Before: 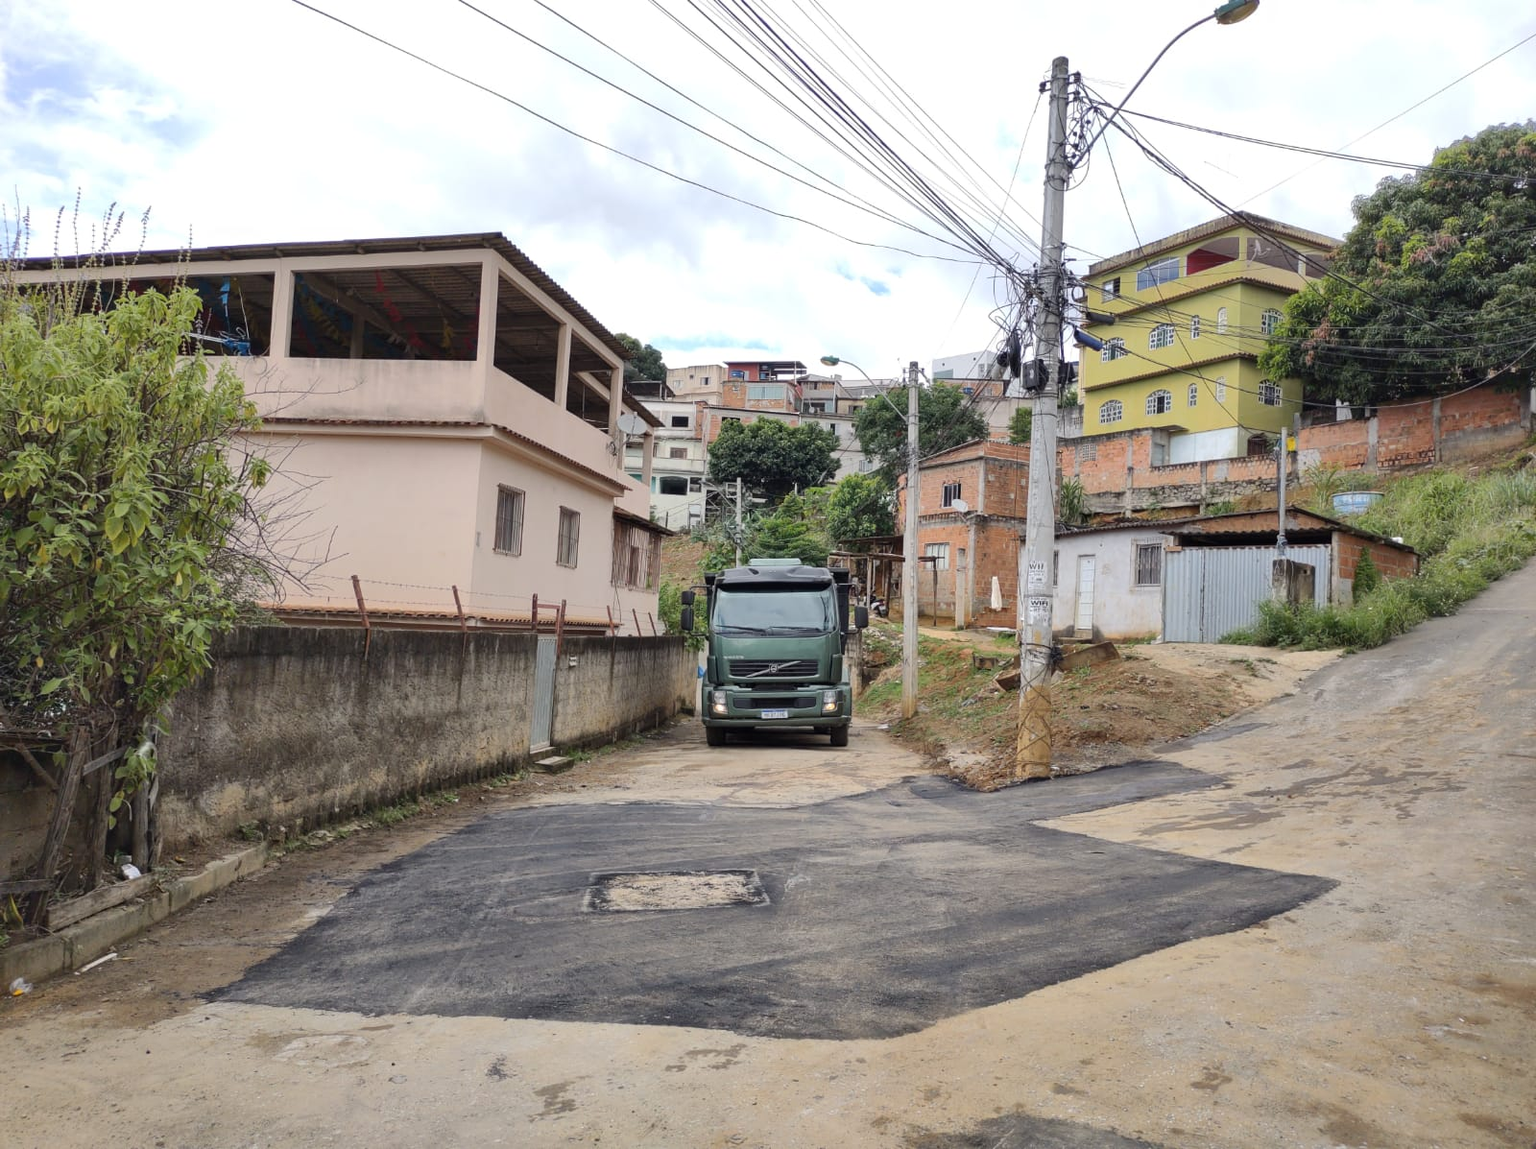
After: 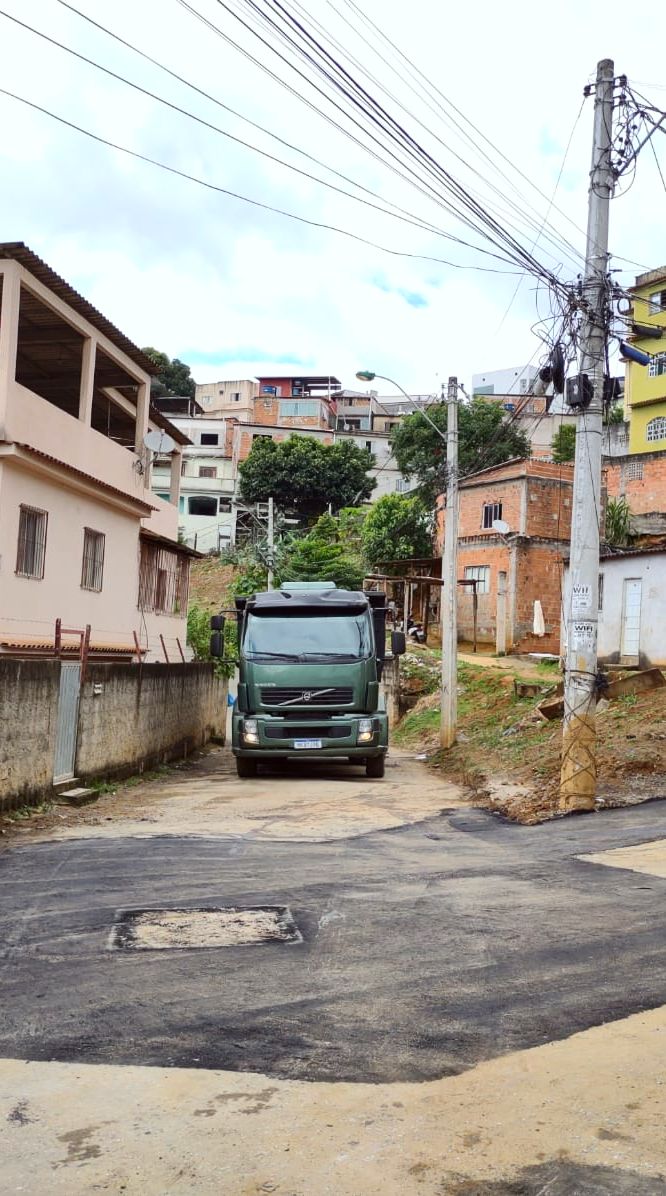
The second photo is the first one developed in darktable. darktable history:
crop: left 31.229%, right 27.105%
color correction: highlights a* -2.73, highlights b* -2.09, shadows a* 2.41, shadows b* 2.73
contrast brightness saturation: contrast 0.18, saturation 0.3
contrast equalizer: y [[0.5 ×6], [0.5 ×6], [0.5, 0.5, 0.501, 0.545, 0.707, 0.863], [0 ×6], [0 ×6]]
